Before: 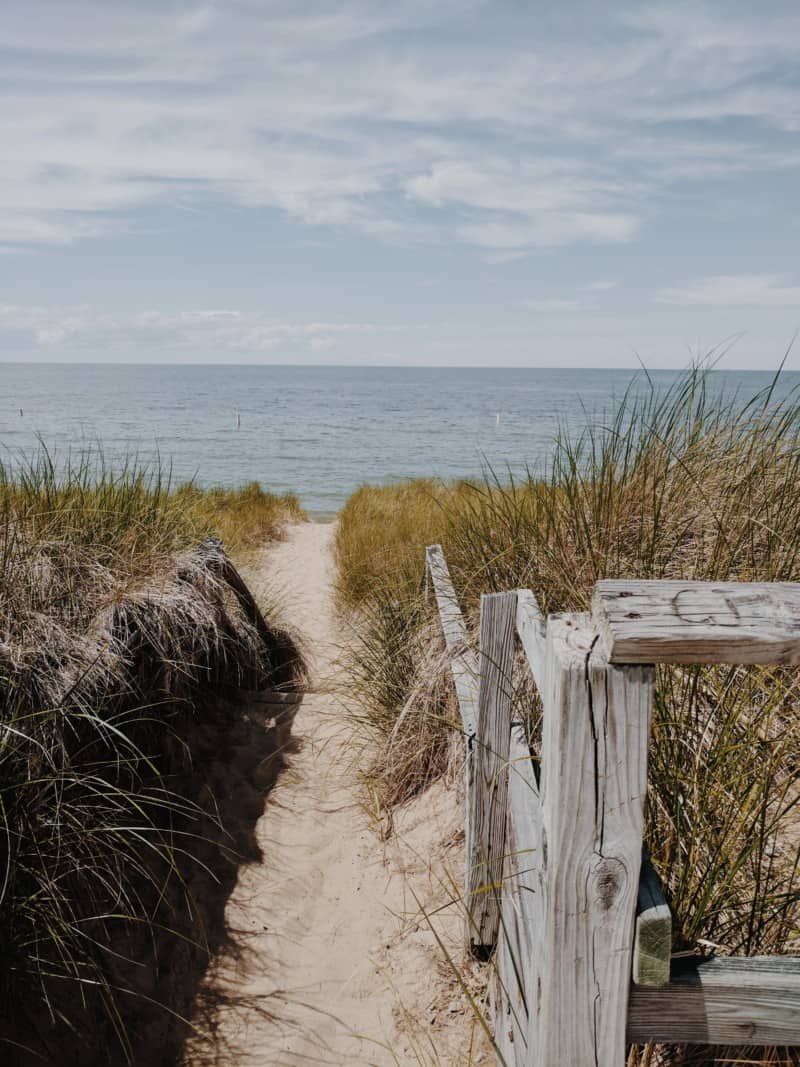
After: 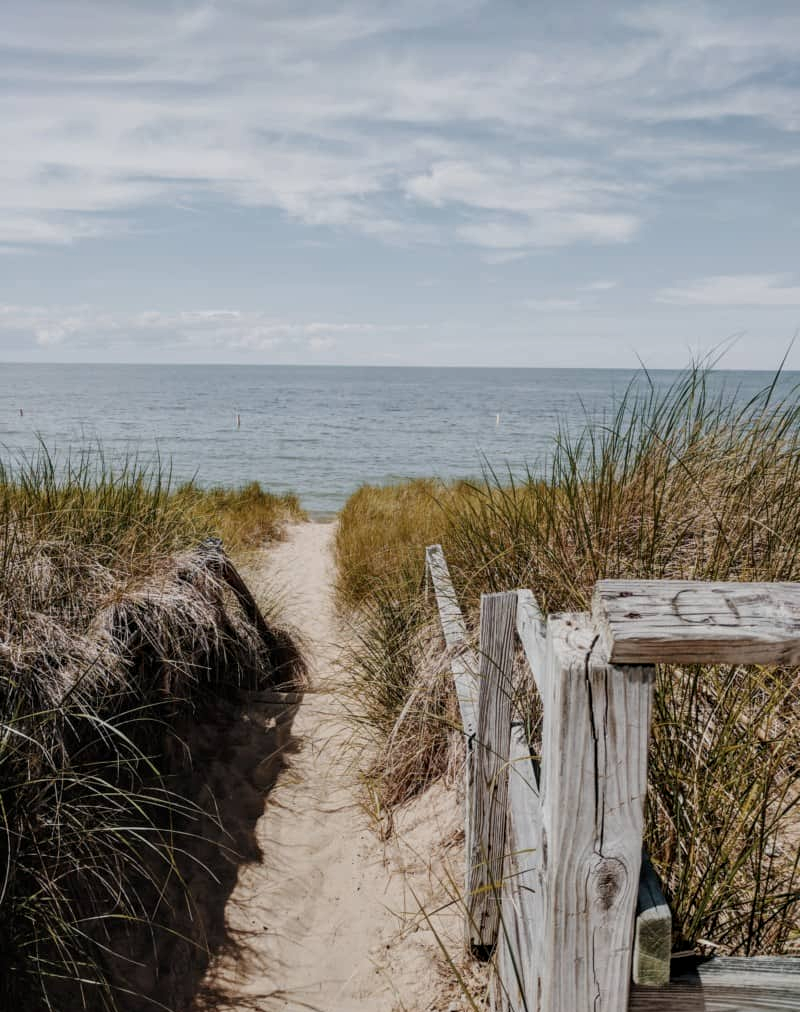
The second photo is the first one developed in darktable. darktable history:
local contrast: on, module defaults
crop and rotate: top 0.006%, bottom 5.129%
